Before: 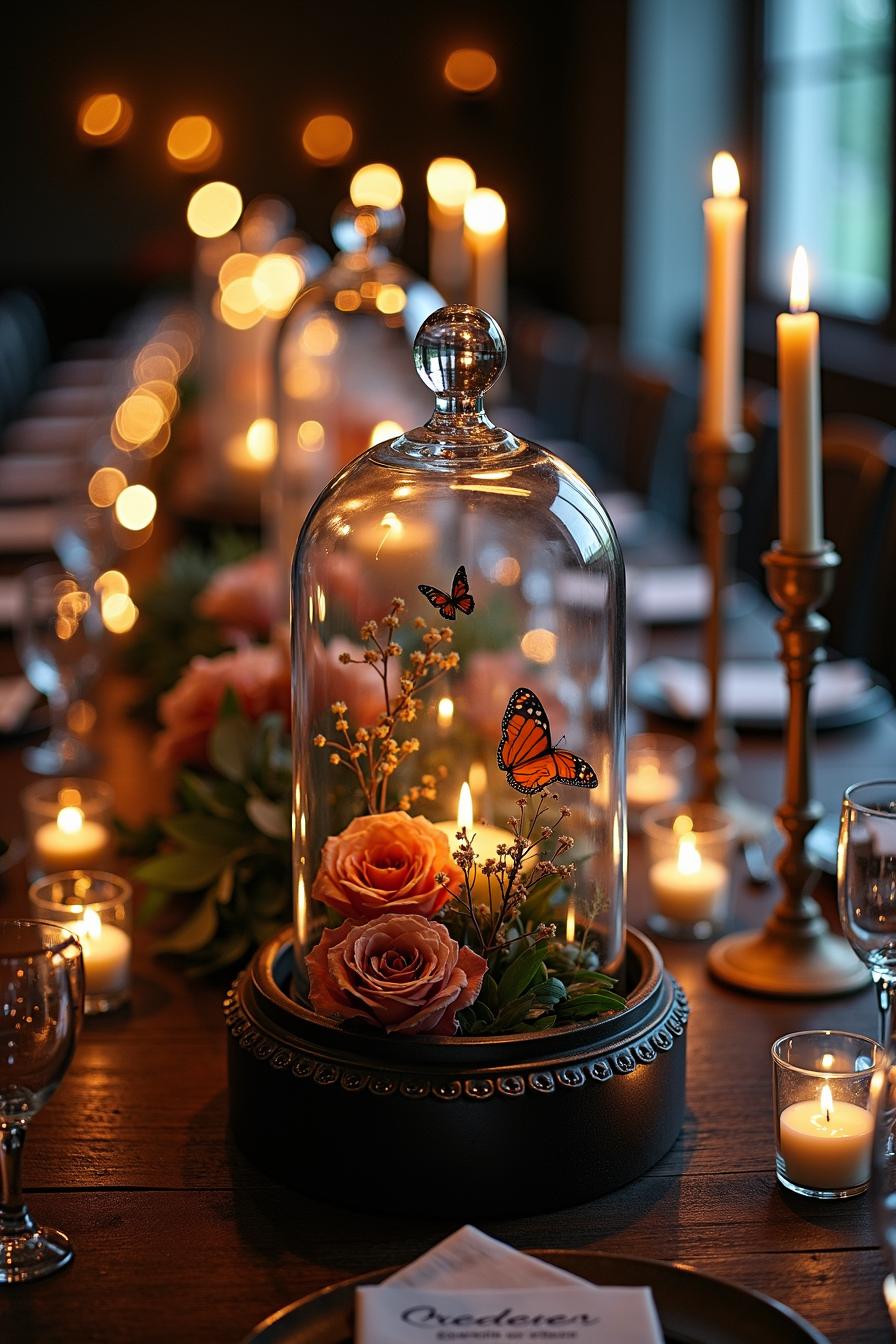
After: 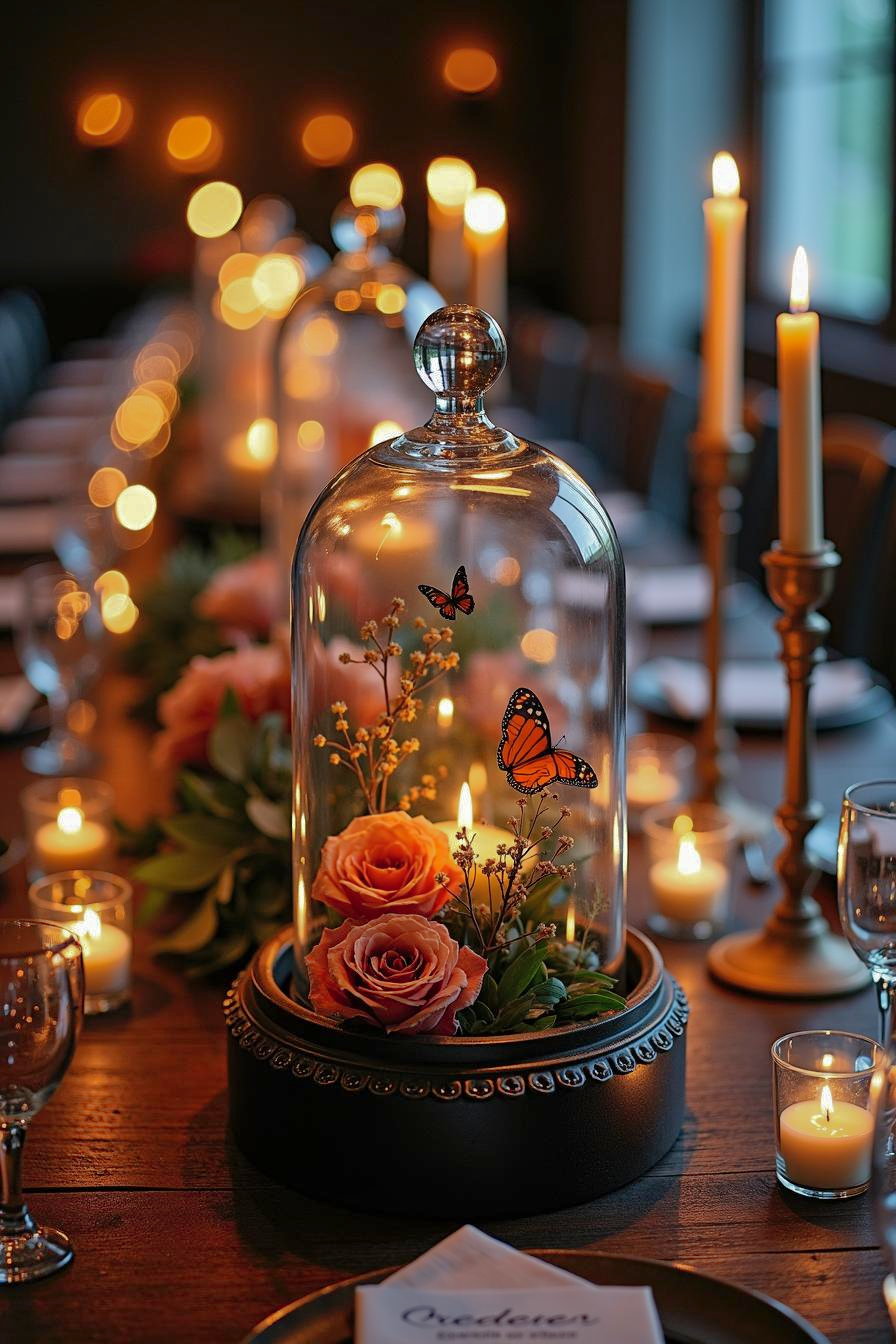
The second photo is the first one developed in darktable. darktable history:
tone curve: curves: ch0 [(0, 0) (0.003, 0.003) (0.011, 0.011) (0.025, 0.025) (0.044, 0.044) (0.069, 0.068) (0.1, 0.098) (0.136, 0.134) (0.177, 0.175) (0.224, 0.221) (0.277, 0.273) (0.335, 0.33) (0.399, 0.393) (0.468, 0.461) (0.543, 0.534) (0.623, 0.614) (0.709, 0.69) (0.801, 0.752) (0.898, 0.835) (1, 1)], color space Lab, independent channels, preserve colors none
shadows and highlights: highlights color adjustment 42.62%
